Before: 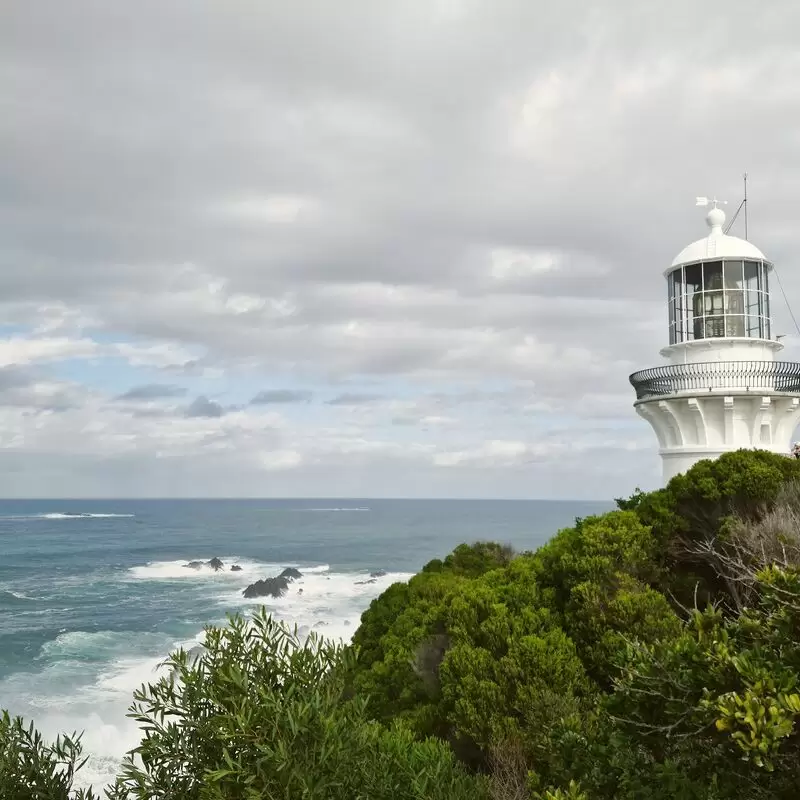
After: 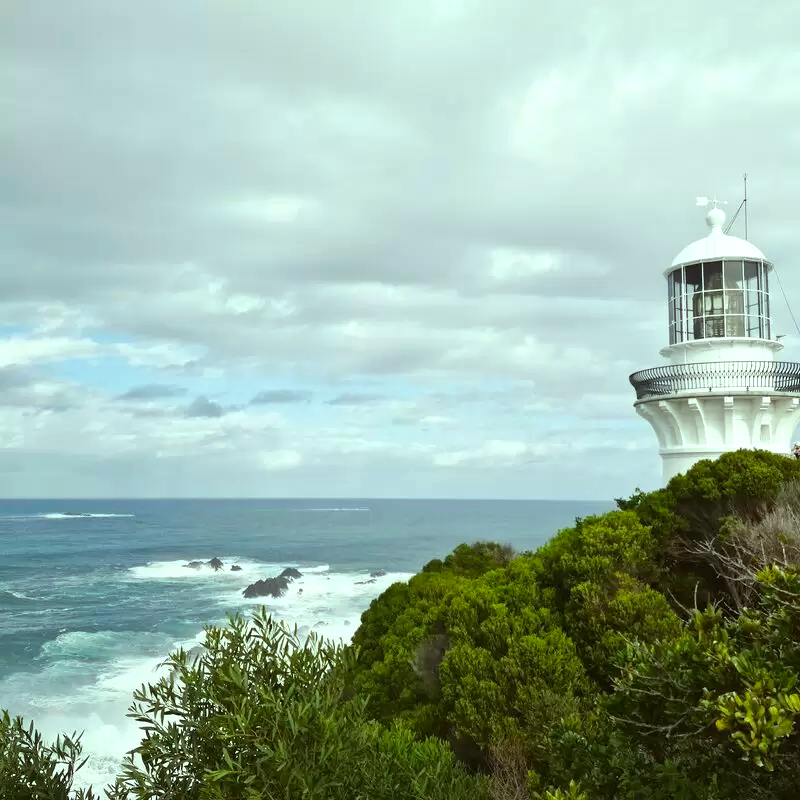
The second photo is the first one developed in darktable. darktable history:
color balance rgb: highlights gain › luminance 20.023%, highlights gain › chroma 2.815%, highlights gain › hue 173.08°, perceptual saturation grading › global saturation 12.635%
